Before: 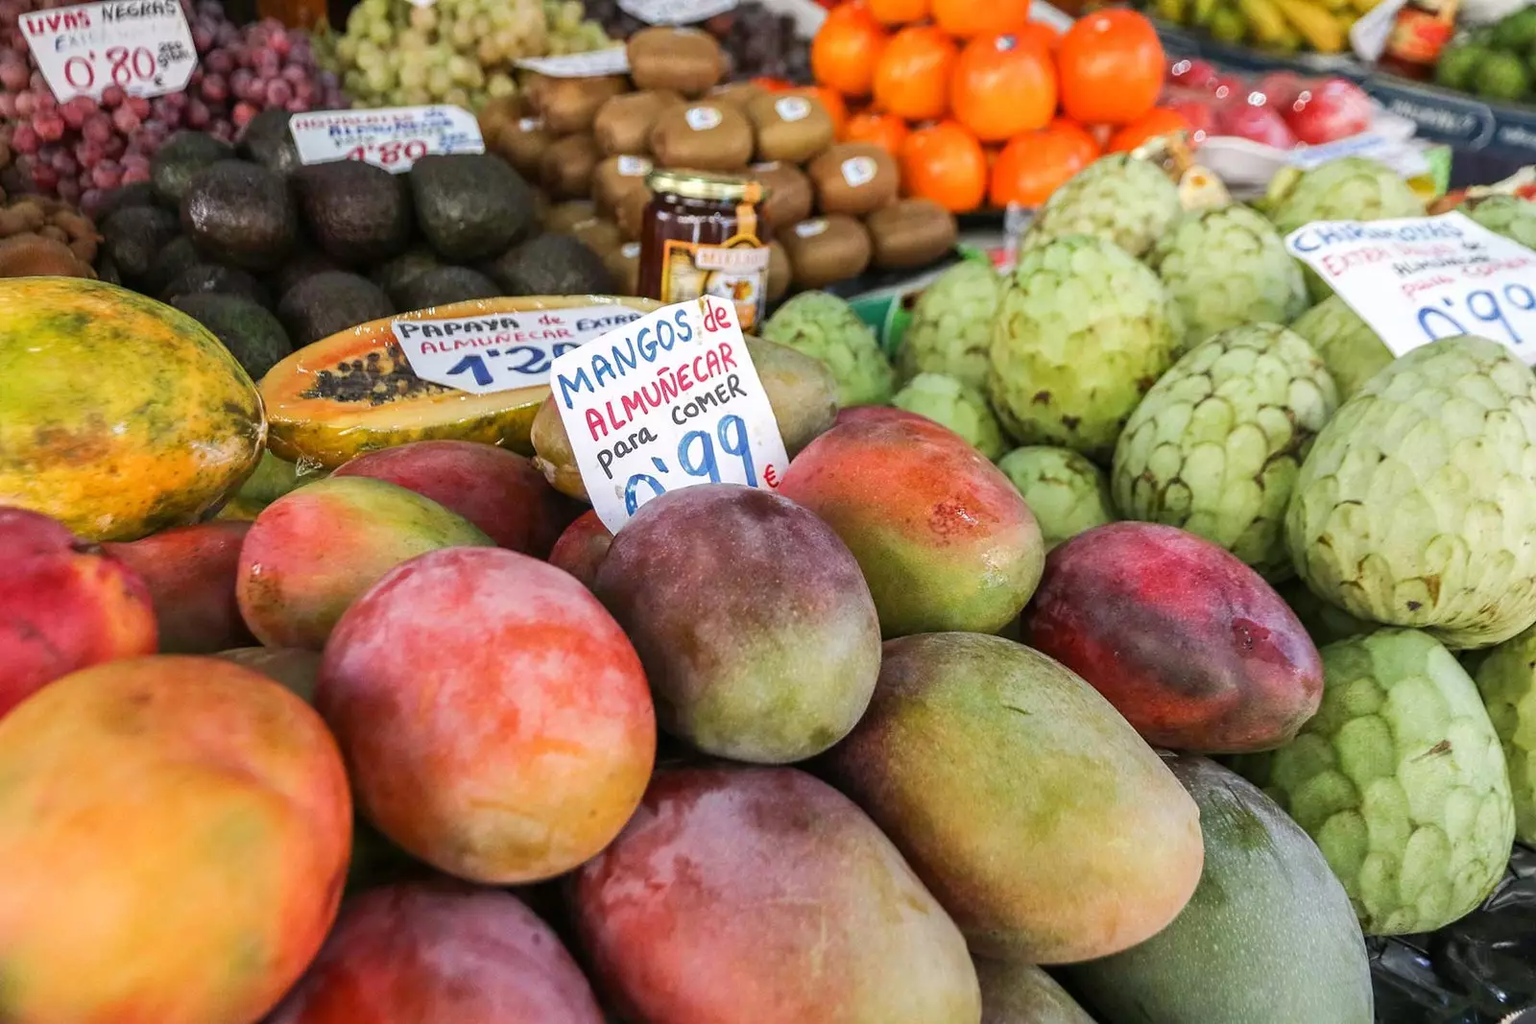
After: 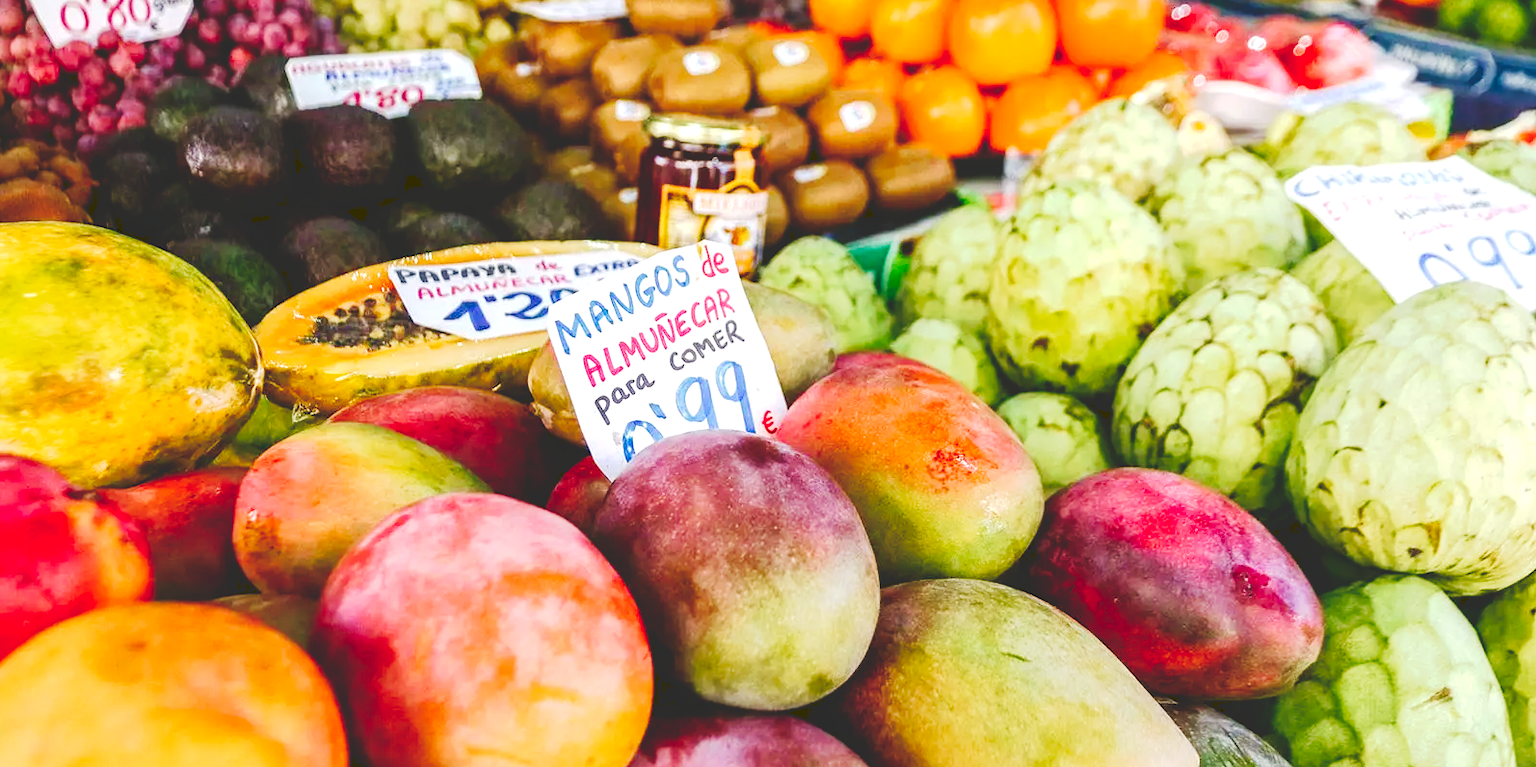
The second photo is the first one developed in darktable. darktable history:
exposure: exposure 0.459 EV, compensate exposure bias true, compensate highlight preservation false
velvia: on, module defaults
crop: left 0.339%, top 5.527%, bottom 19.854%
tone equalizer: -8 EV -0.553 EV, edges refinement/feathering 500, mask exposure compensation -1.26 EV, preserve details no
color balance rgb: shadows lift › chroma 1.985%, shadows lift › hue 262.27°, perceptual saturation grading › global saturation 34.623%, perceptual saturation grading › highlights -29.975%, perceptual saturation grading › shadows 36.131%
tone curve: curves: ch0 [(0, 0) (0.003, 0.178) (0.011, 0.177) (0.025, 0.177) (0.044, 0.178) (0.069, 0.178) (0.1, 0.18) (0.136, 0.183) (0.177, 0.199) (0.224, 0.227) (0.277, 0.278) (0.335, 0.357) (0.399, 0.449) (0.468, 0.546) (0.543, 0.65) (0.623, 0.724) (0.709, 0.804) (0.801, 0.868) (0.898, 0.921) (1, 1)], preserve colors none
